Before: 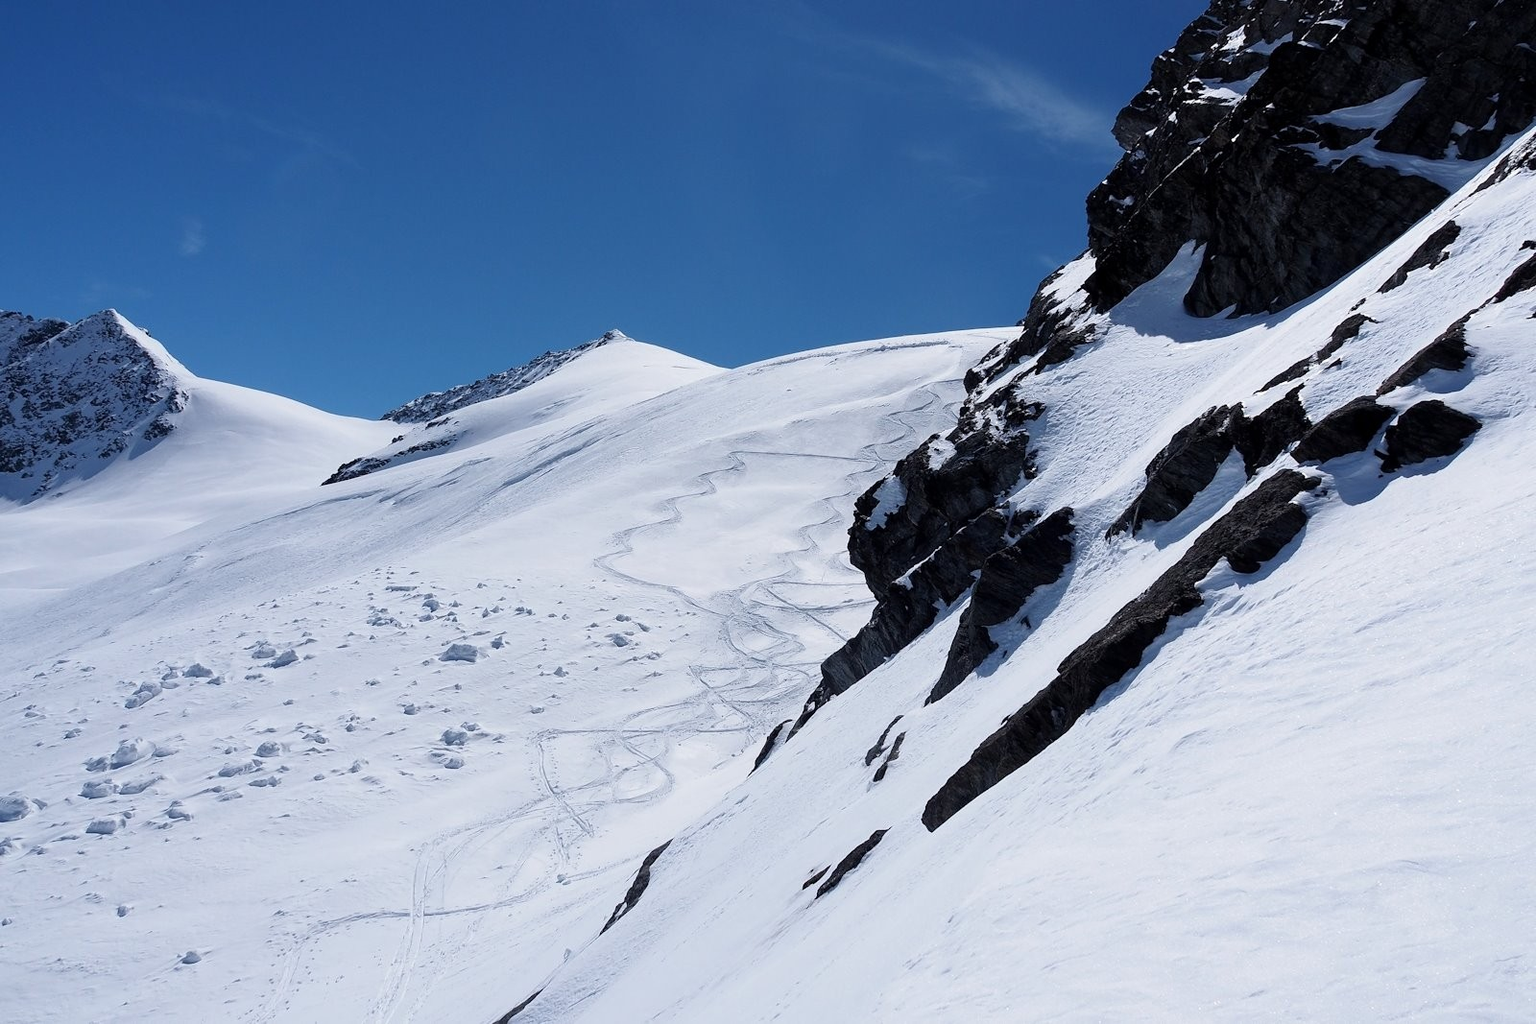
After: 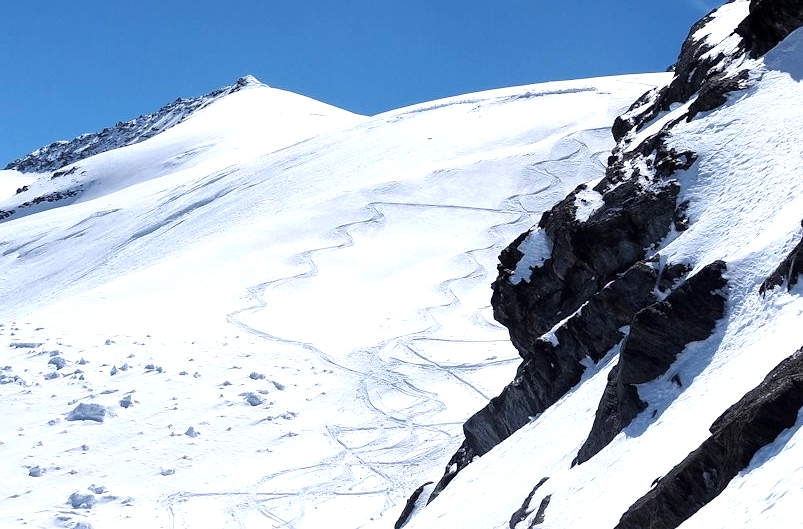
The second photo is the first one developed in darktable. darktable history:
exposure: black level correction 0, exposure 0.703 EV, compensate highlight preservation false
crop: left 24.547%, top 25.149%, right 25.223%, bottom 25.243%
tone equalizer: on, module defaults
